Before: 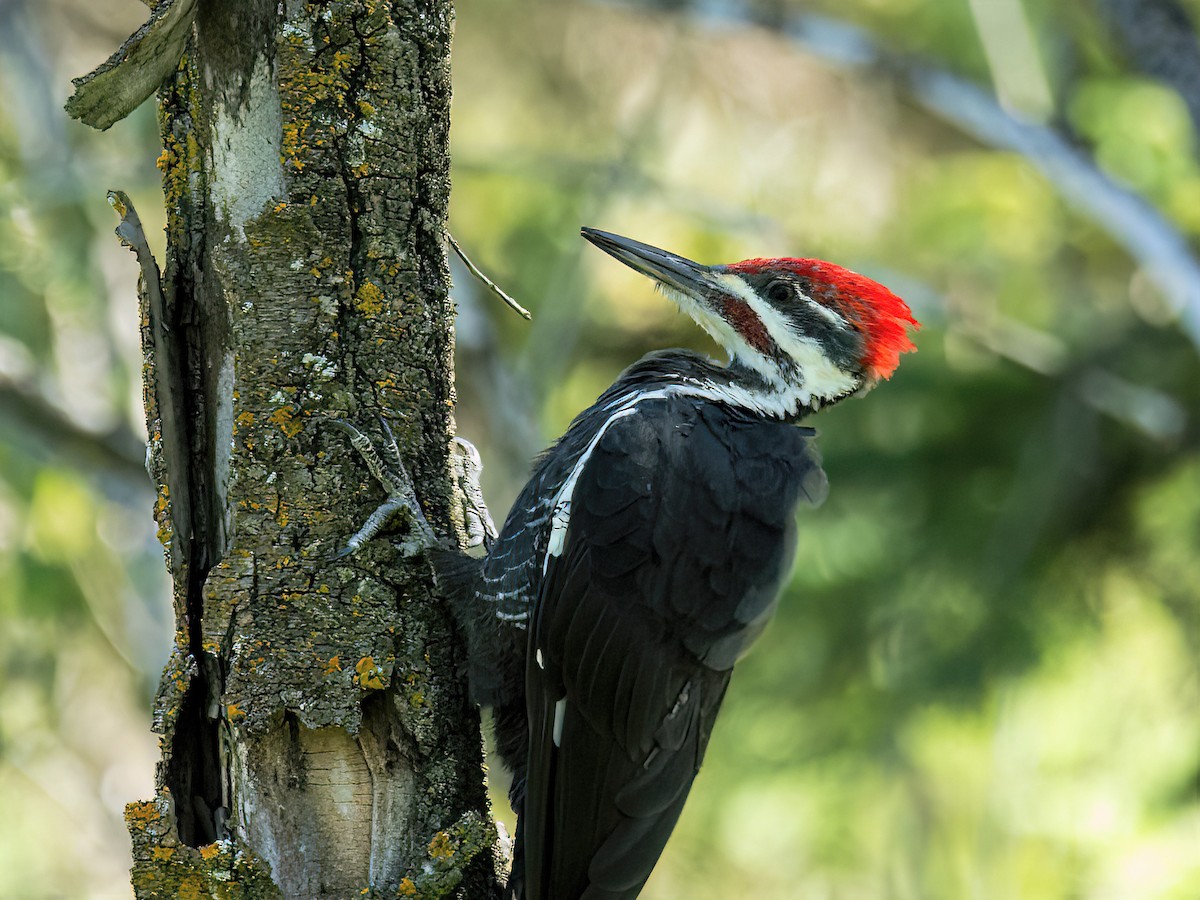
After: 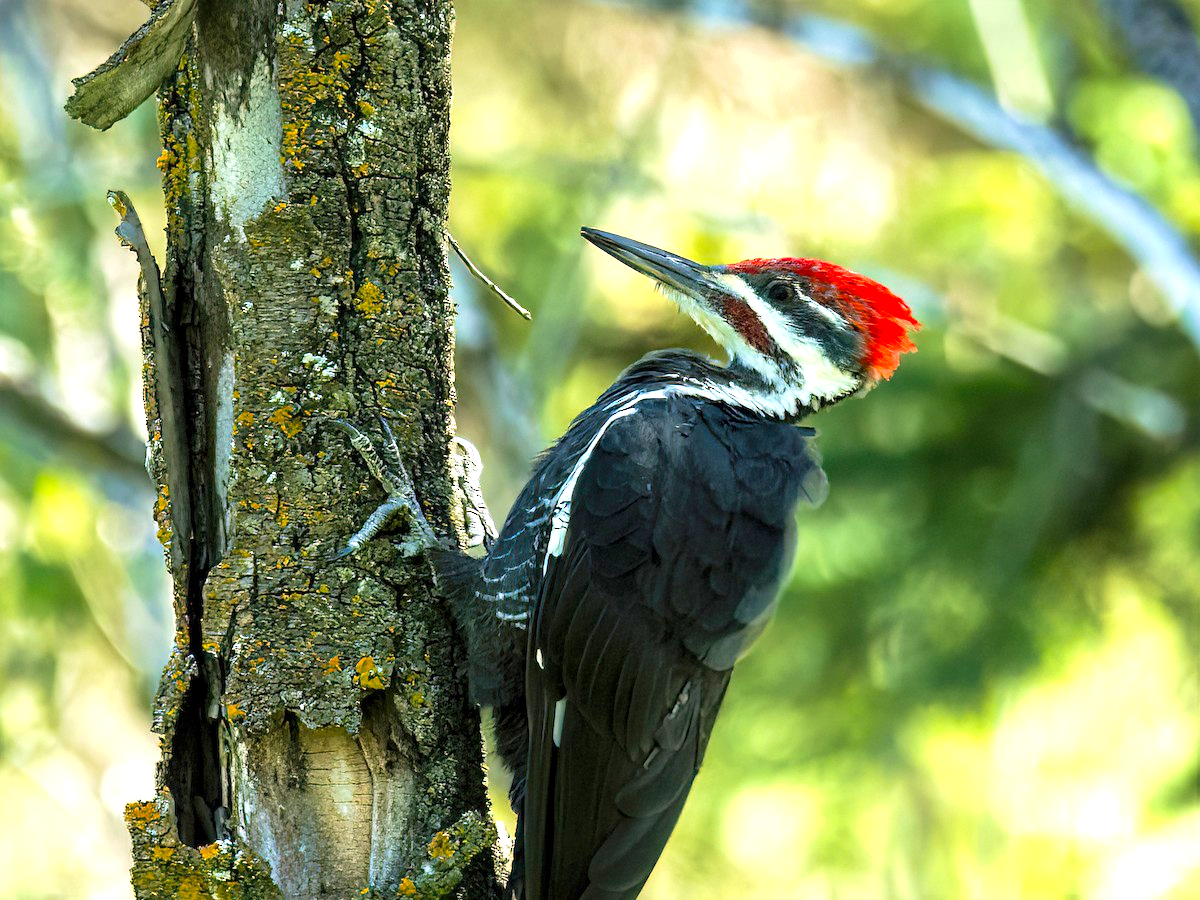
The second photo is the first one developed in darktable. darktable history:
local contrast: mode bilateral grid, contrast 20, coarseness 50, detail 120%, midtone range 0.2
exposure: black level correction 0, exposure 0.7 EV, compensate exposure bias true, compensate highlight preservation false
color balance rgb: linear chroma grading › global chroma 10%, perceptual saturation grading › global saturation 5%, perceptual brilliance grading › global brilliance 4%, global vibrance 7%, saturation formula JzAzBz (2021)
velvia: on, module defaults
